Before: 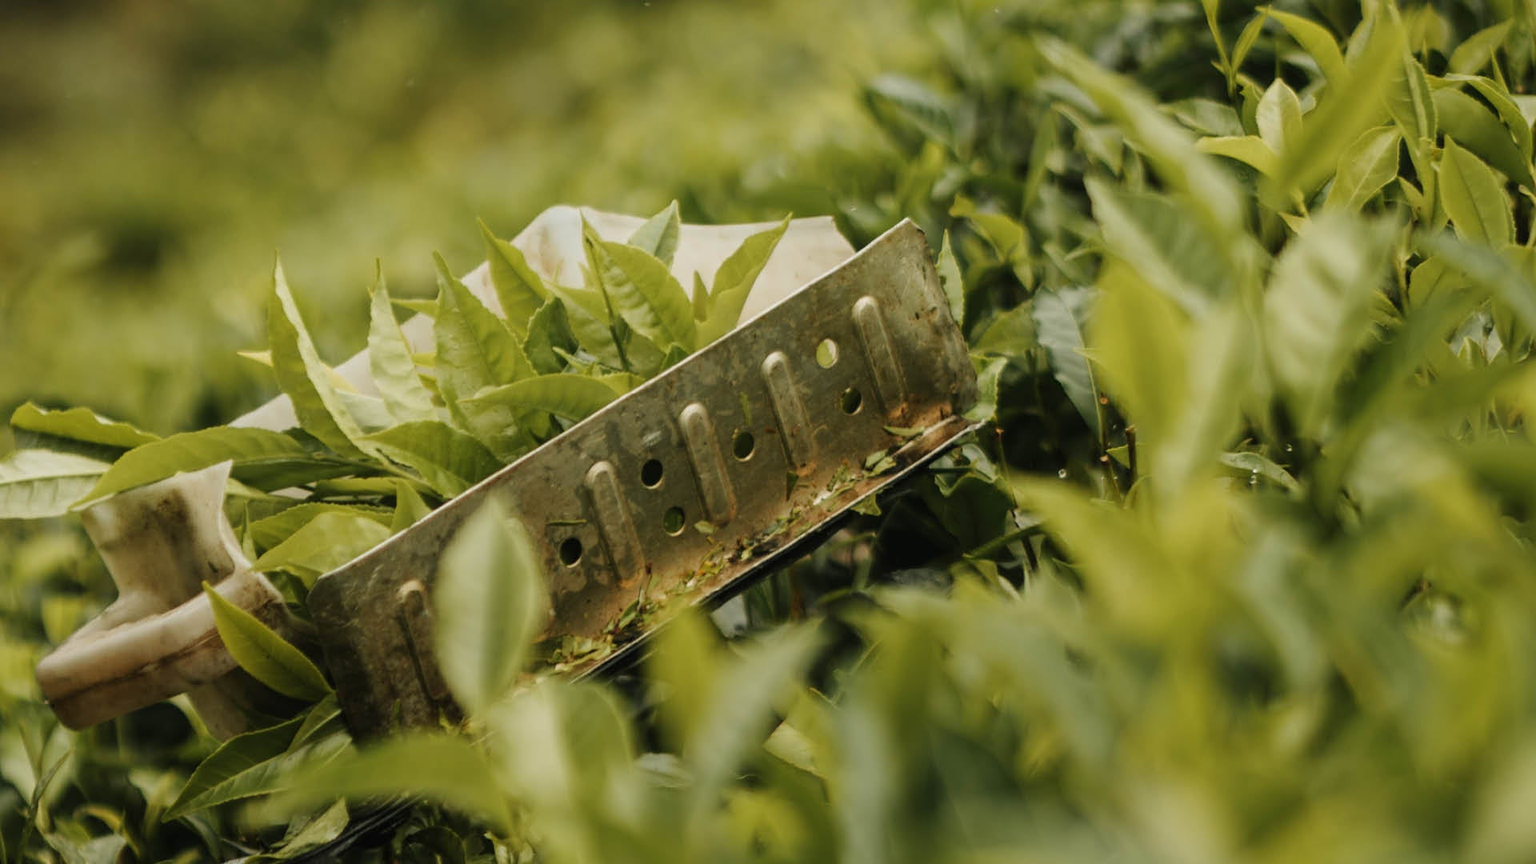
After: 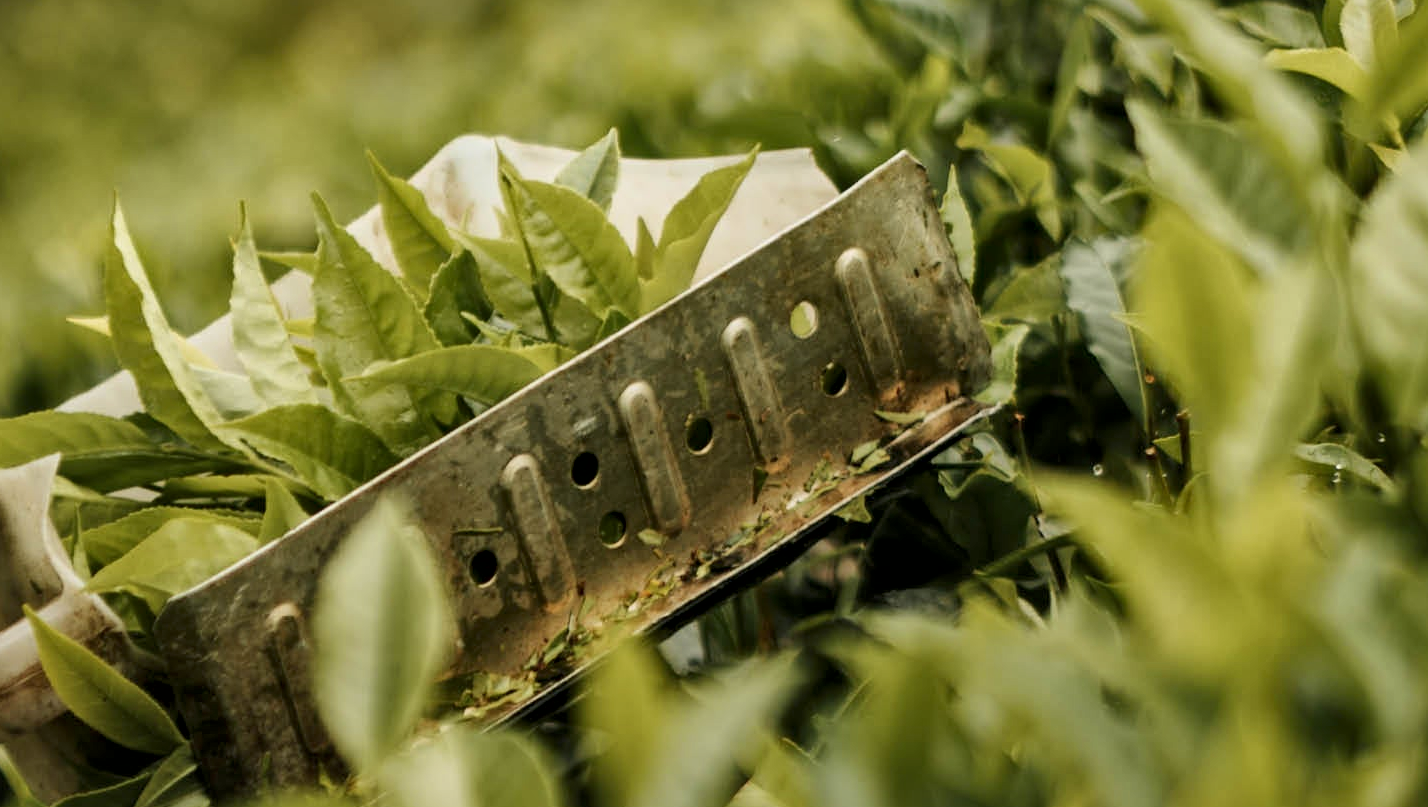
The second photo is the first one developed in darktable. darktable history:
crop and rotate: left 12.01%, top 11.368%, right 13.565%, bottom 13.828%
local contrast: mode bilateral grid, contrast 20, coarseness 49, detail 159%, midtone range 0.2
